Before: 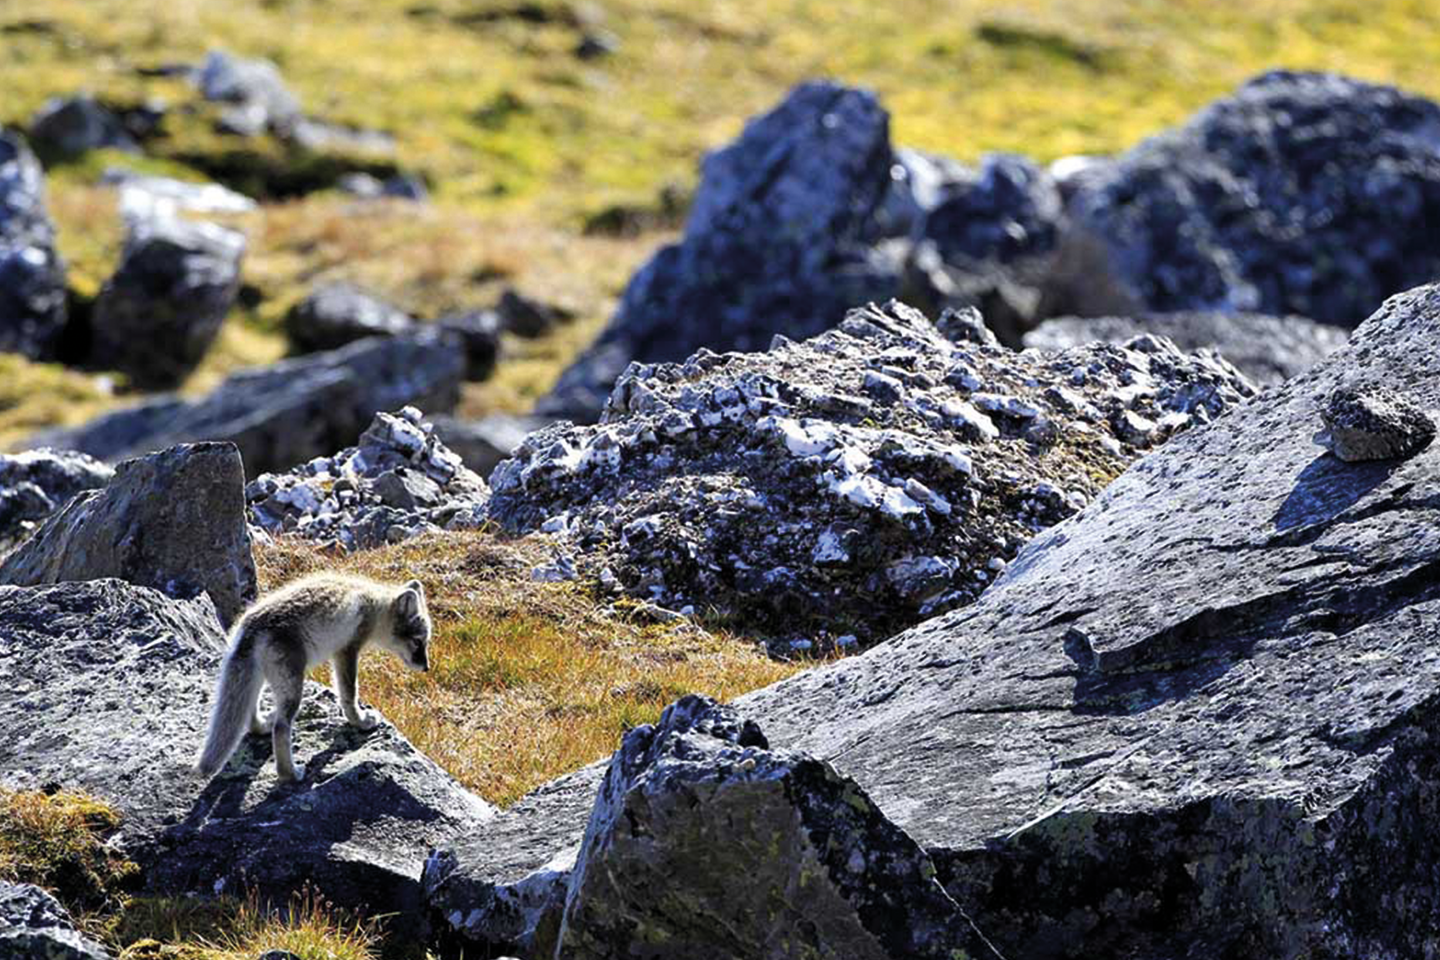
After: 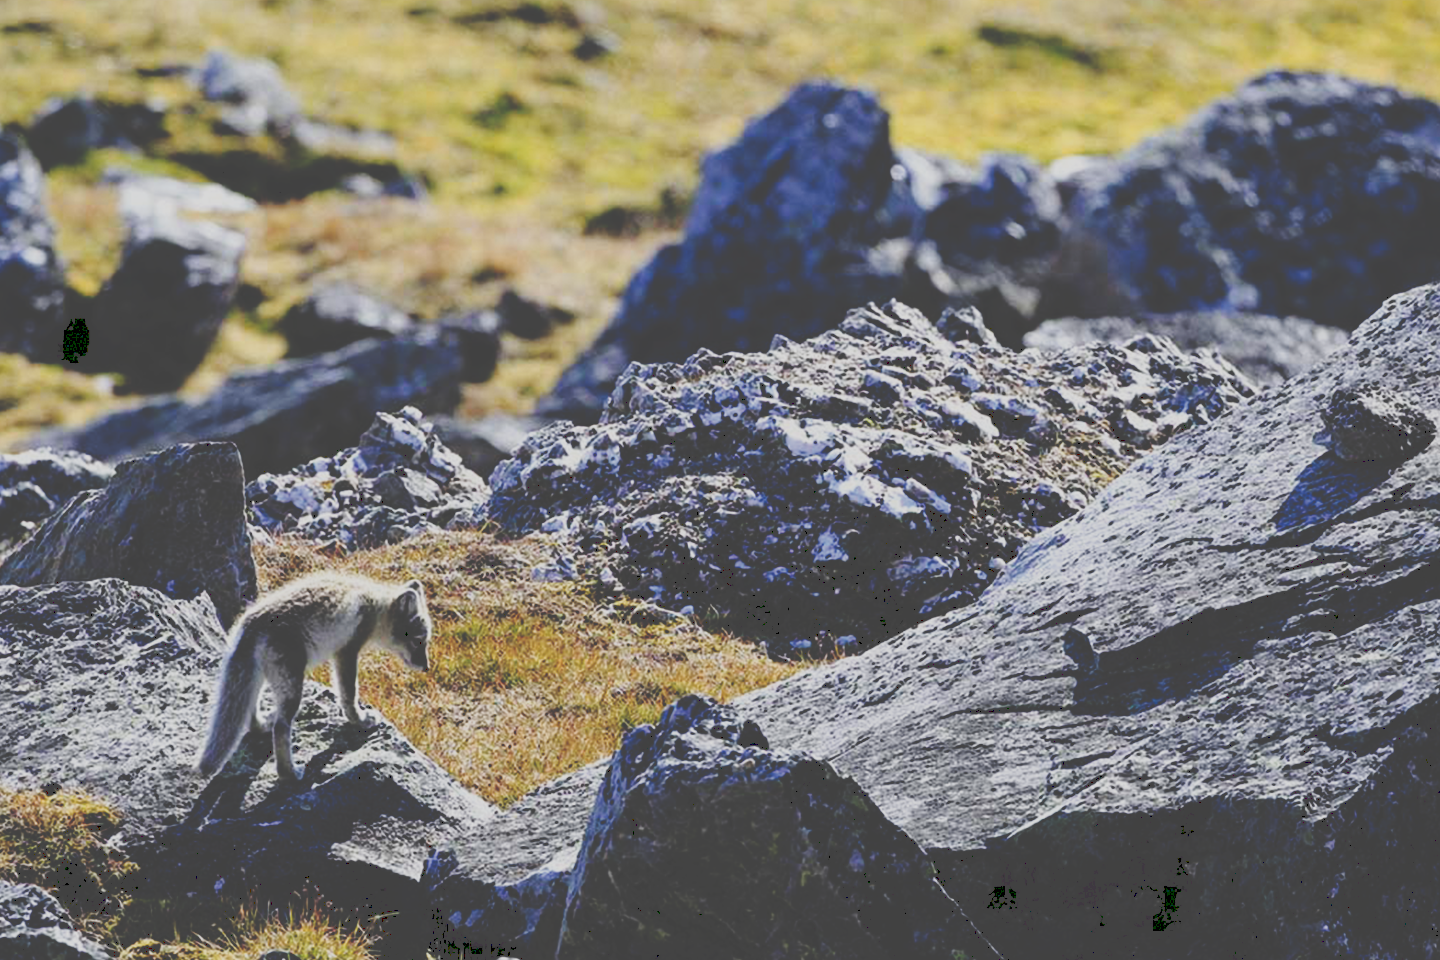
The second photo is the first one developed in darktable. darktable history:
exposure: exposure -0.411 EV, compensate exposure bias true, compensate highlight preservation false
contrast brightness saturation: saturation -0.022
tone curve: curves: ch0 [(0, 0) (0.003, 0.272) (0.011, 0.275) (0.025, 0.275) (0.044, 0.278) (0.069, 0.282) (0.1, 0.284) (0.136, 0.287) (0.177, 0.294) (0.224, 0.314) (0.277, 0.347) (0.335, 0.403) (0.399, 0.473) (0.468, 0.552) (0.543, 0.622) (0.623, 0.69) (0.709, 0.756) (0.801, 0.818) (0.898, 0.865) (1, 1)], preserve colors none
